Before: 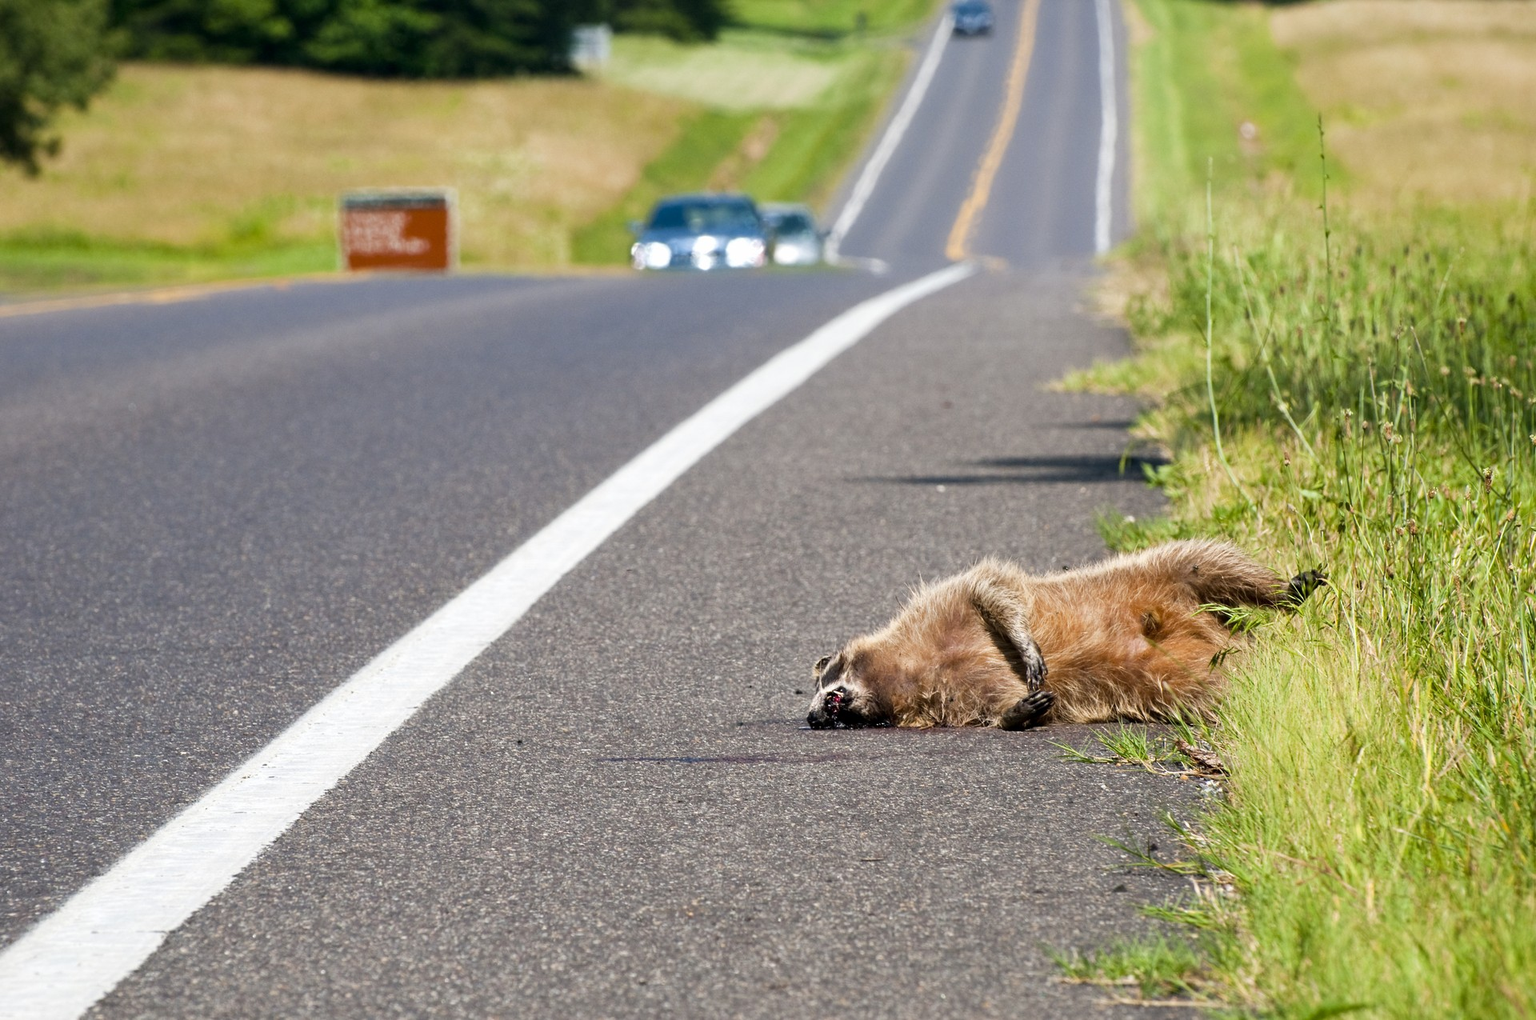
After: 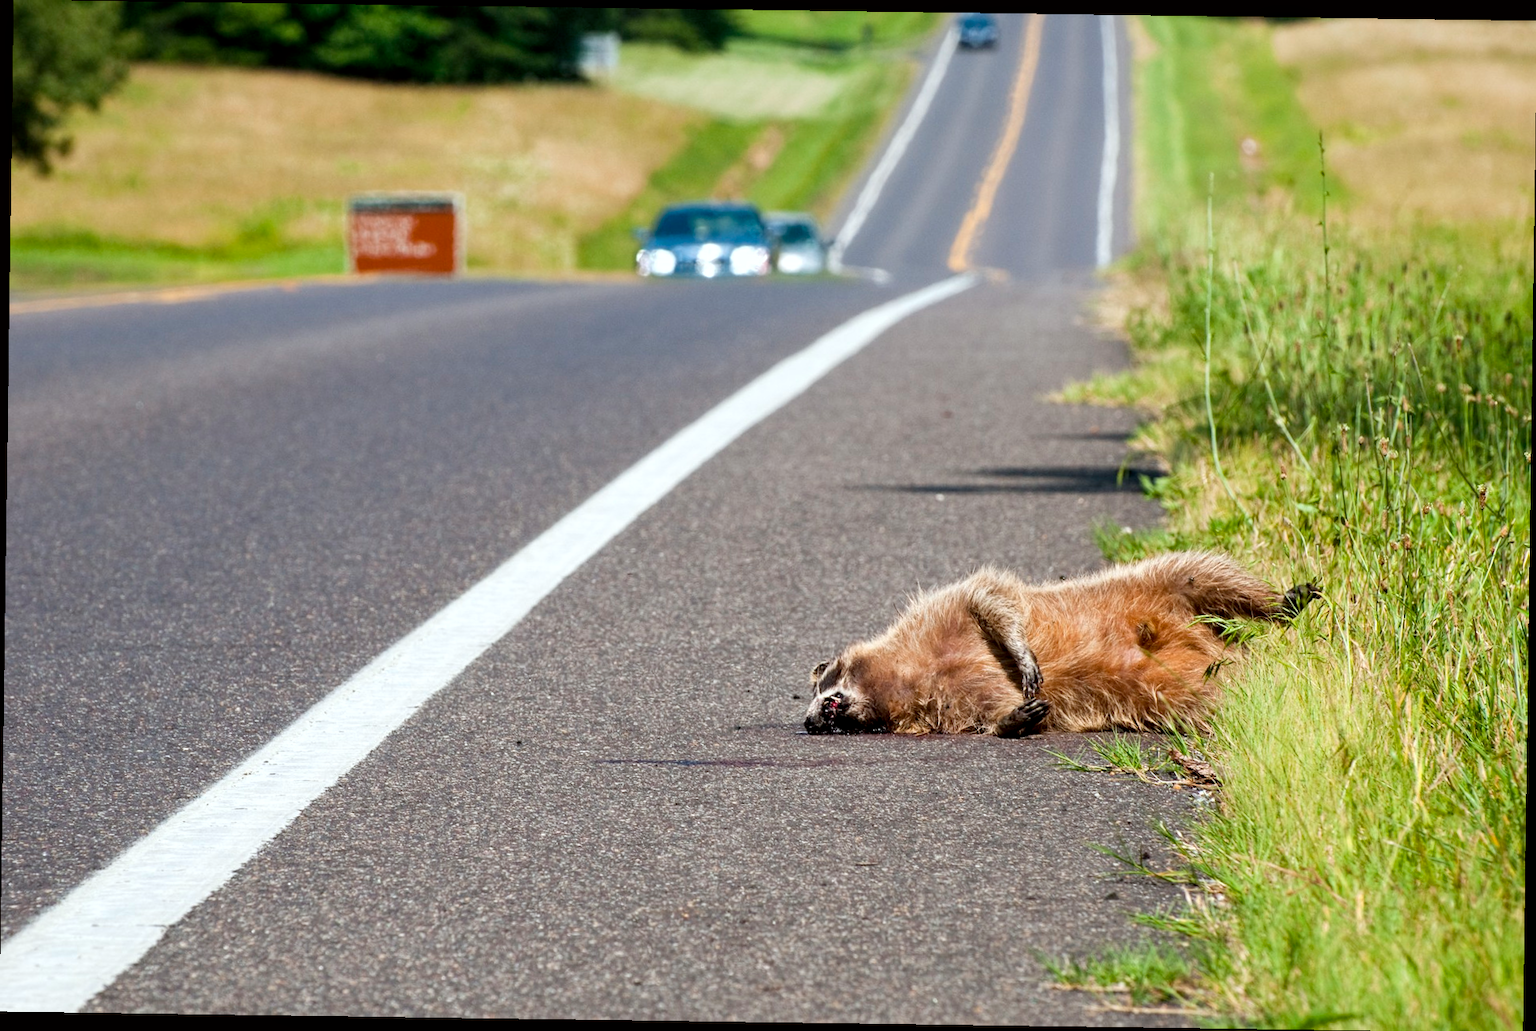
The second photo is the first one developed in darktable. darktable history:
rotate and perspective: rotation 0.8°, automatic cropping off
local contrast: highlights 100%, shadows 100%, detail 120%, midtone range 0.2
color correction: highlights a* -2.73, highlights b* -2.09, shadows a* 2.41, shadows b* 2.73
